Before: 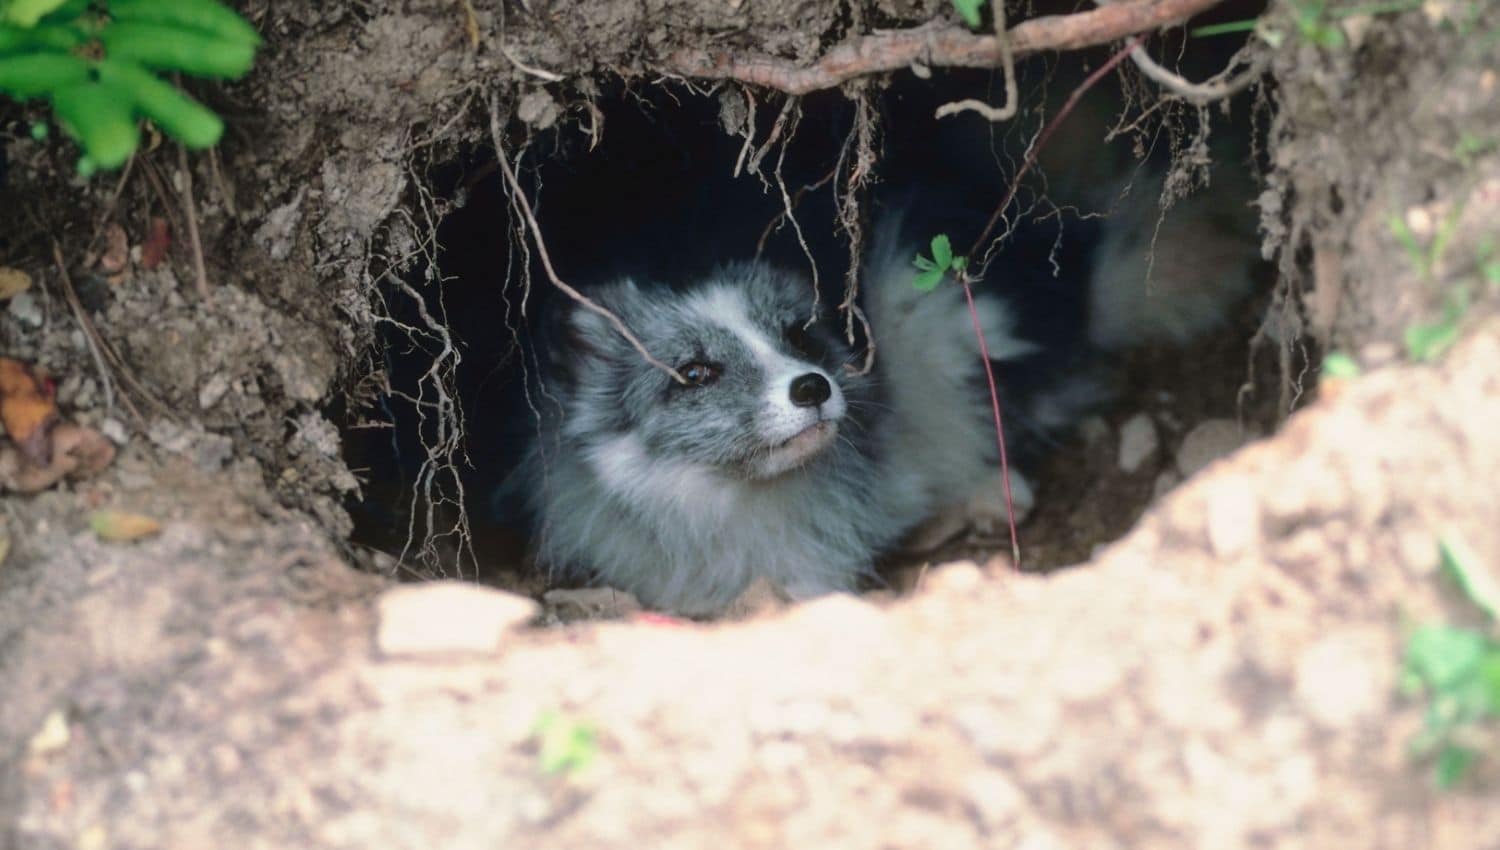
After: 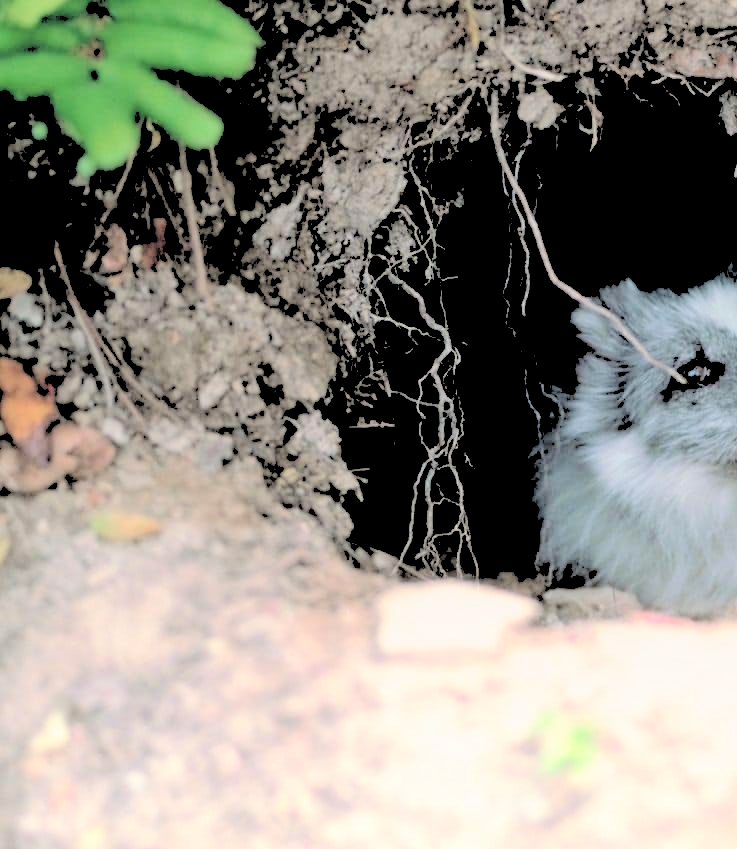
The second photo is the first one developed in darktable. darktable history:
rgb levels: levels [[0.027, 0.429, 0.996], [0, 0.5, 1], [0, 0.5, 1]]
crop and rotate: left 0%, top 0%, right 50.845%
graduated density: rotation 5.63°, offset 76.9
global tonemap: drago (0.7, 100)
